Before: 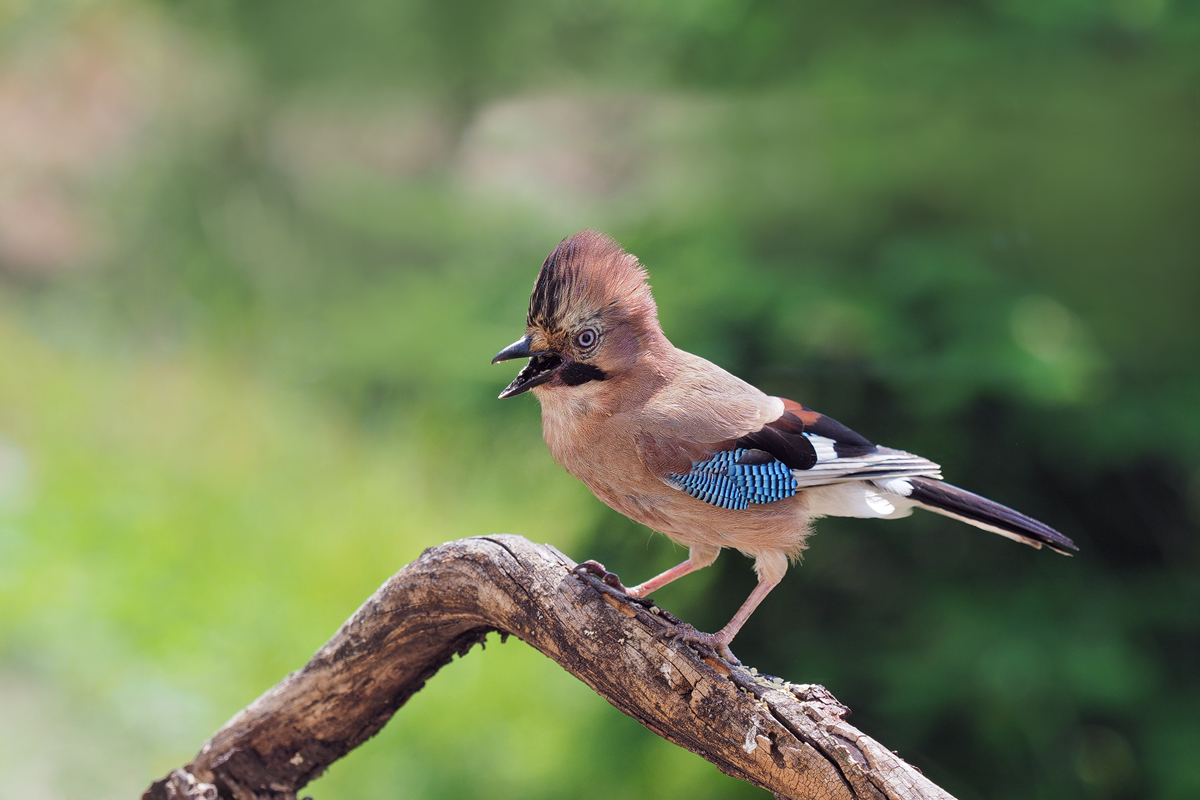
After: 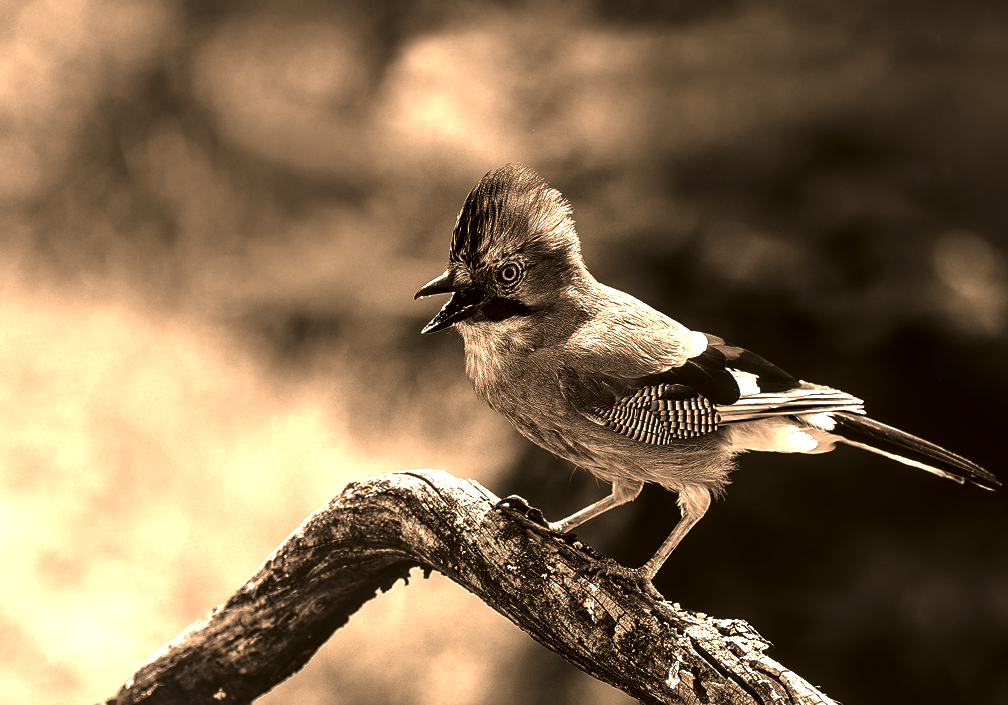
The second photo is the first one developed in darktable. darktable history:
contrast brightness saturation: contrast 0.025, brightness -0.986, saturation -0.98
crop: left 6.446%, top 8.2%, right 9.528%, bottom 3.559%
color calibration: illuminant same as pipeline (D50), adaptation XYZ, x 0.346, y 0.359, temperature 5004.94 K
exposure: black level correction 0, exposure 1 EV, compensate exposure bias true, compensate highlight preservation false
local contrast: on, module defaults
sharpen: radius 1.506, amount 0.399, threshold 1.342
color correction: highlights a* 18.71, highlights b* 35.21, shadows a* 1.77, shadows b* 6.6, saturation 1.03
